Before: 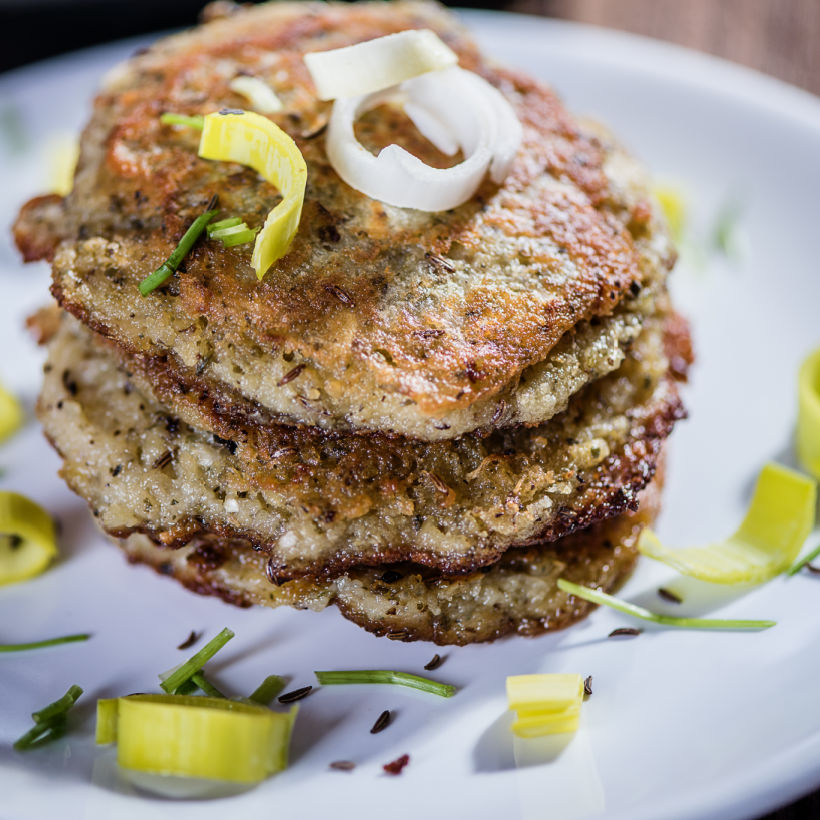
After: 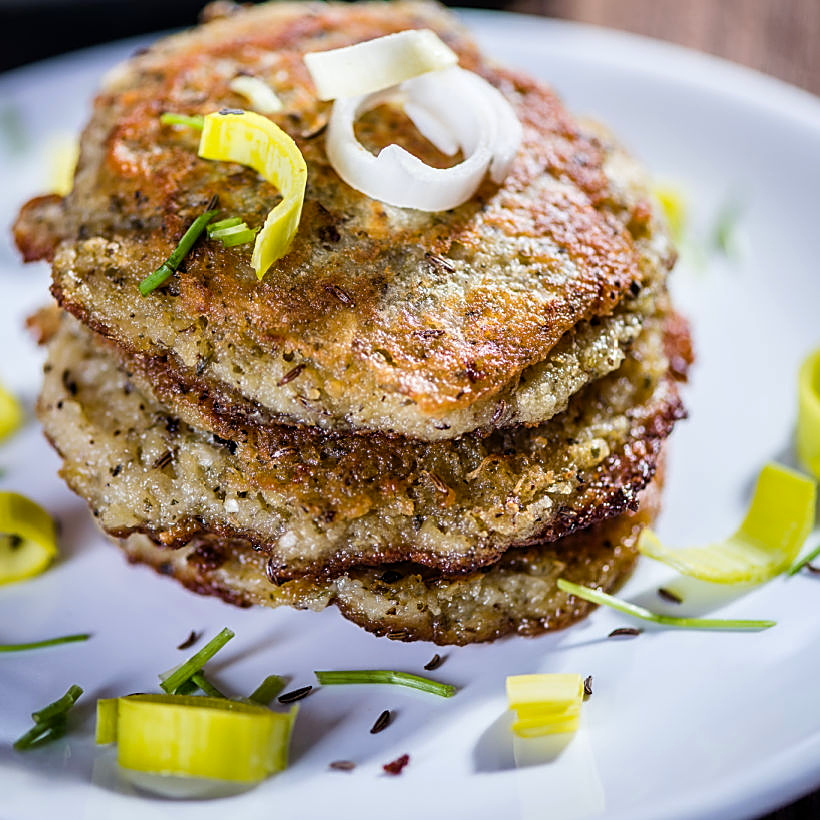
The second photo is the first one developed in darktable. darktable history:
color balance rgb: linear chroma grading › global chroma 3.45%, perceptual saturation grading › global saturation 11.24%, perceptual brilliance grading › global brilliance 3.04%, global vibrance 2.8%
shadows and highlights: shadows 4.1, highlights -17.6, soften with gaussian
sharpen: on, module defaults
